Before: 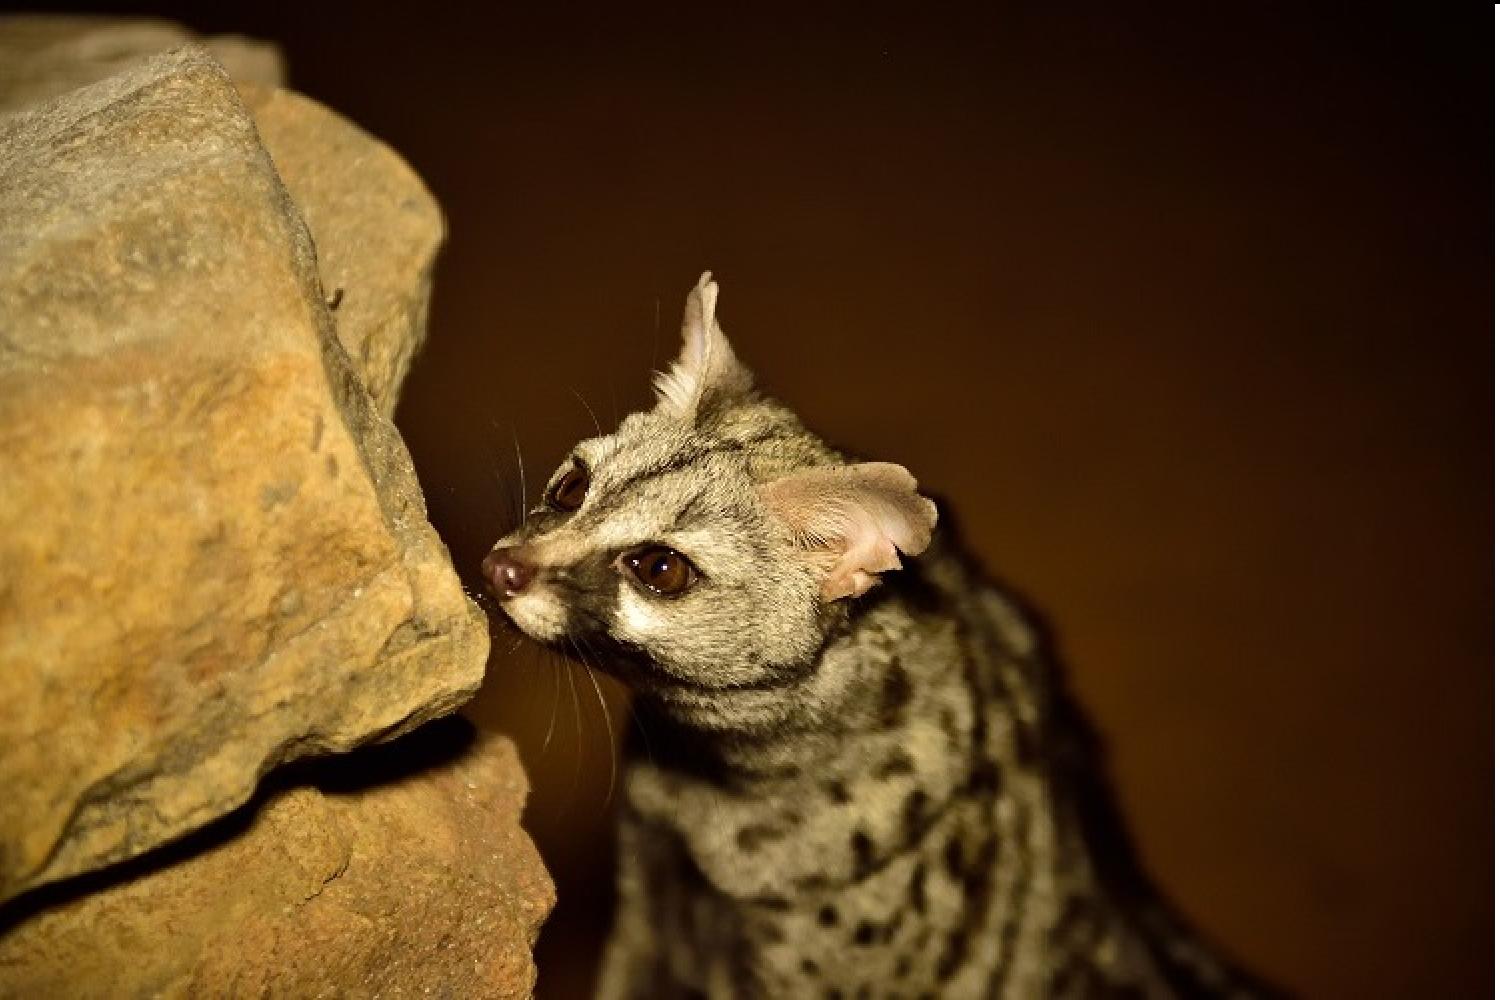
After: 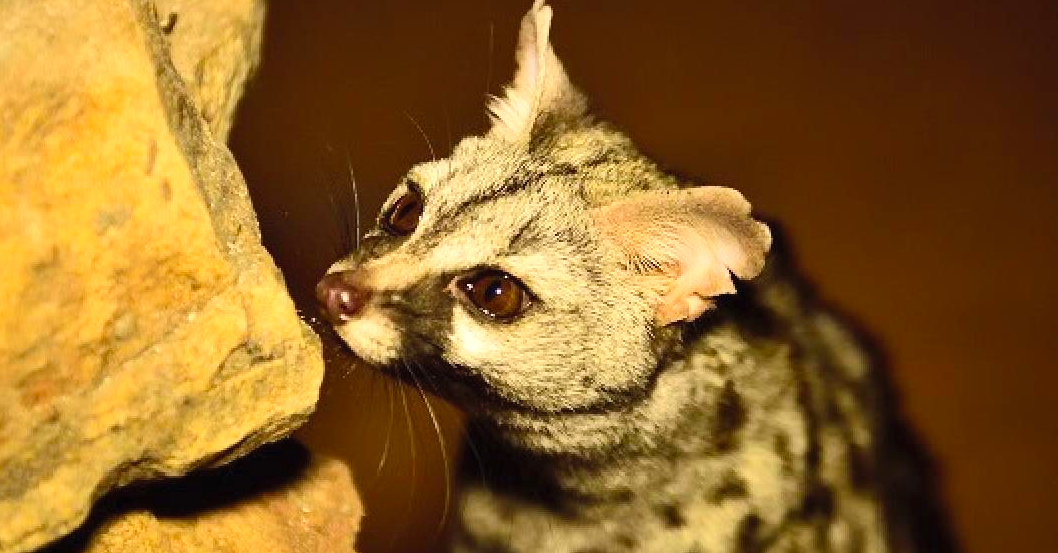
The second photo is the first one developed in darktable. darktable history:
crop: left 11.123%, top 27.61%, right 18.3%, bottom 17.034%
contrast brightness saturation: contrast 0.24, brightness 0.26, saturation 0.39
